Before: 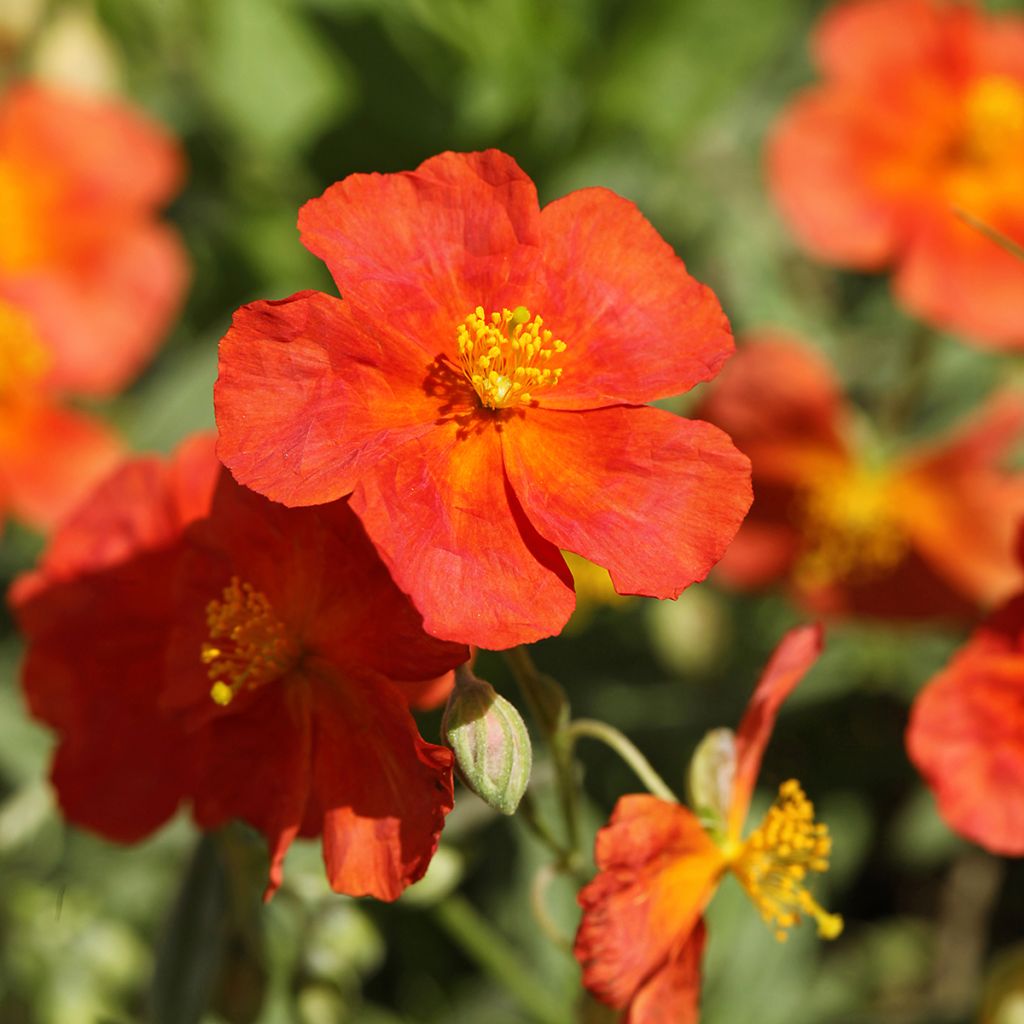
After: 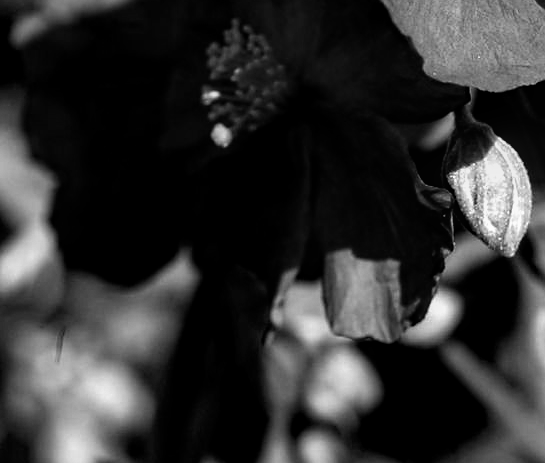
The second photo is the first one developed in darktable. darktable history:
exposure: black level correction 0.007, exposure 0.159 EV, compensate highlight preservation false
color calibration: output gray [0.21, 0.42, 0.37, 0], illuminant as shot in camera, x 0.358, y 0.373, temperature 4628.91 K
crop and rotate: top 54.556%, right 46.696%, bottom 0.182%
local contrast: on, module defaults
filmic rgb: black relative exposure -8.27 EV, white relative exposure 2.23 EV, hardness 7.13, latitude 85.1%, contrast 1.685, highlights saturation mix -3.46%, shadows ↔ highlights balance -2.93%
sharpen: radius 1.001
